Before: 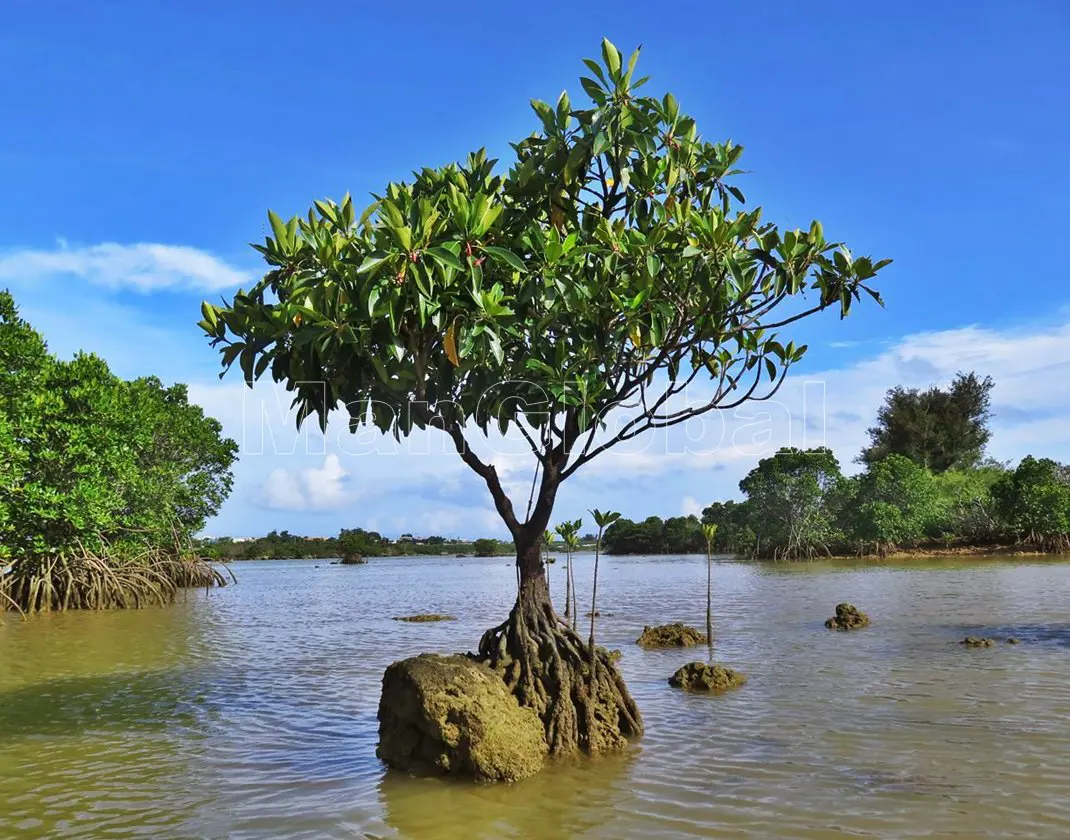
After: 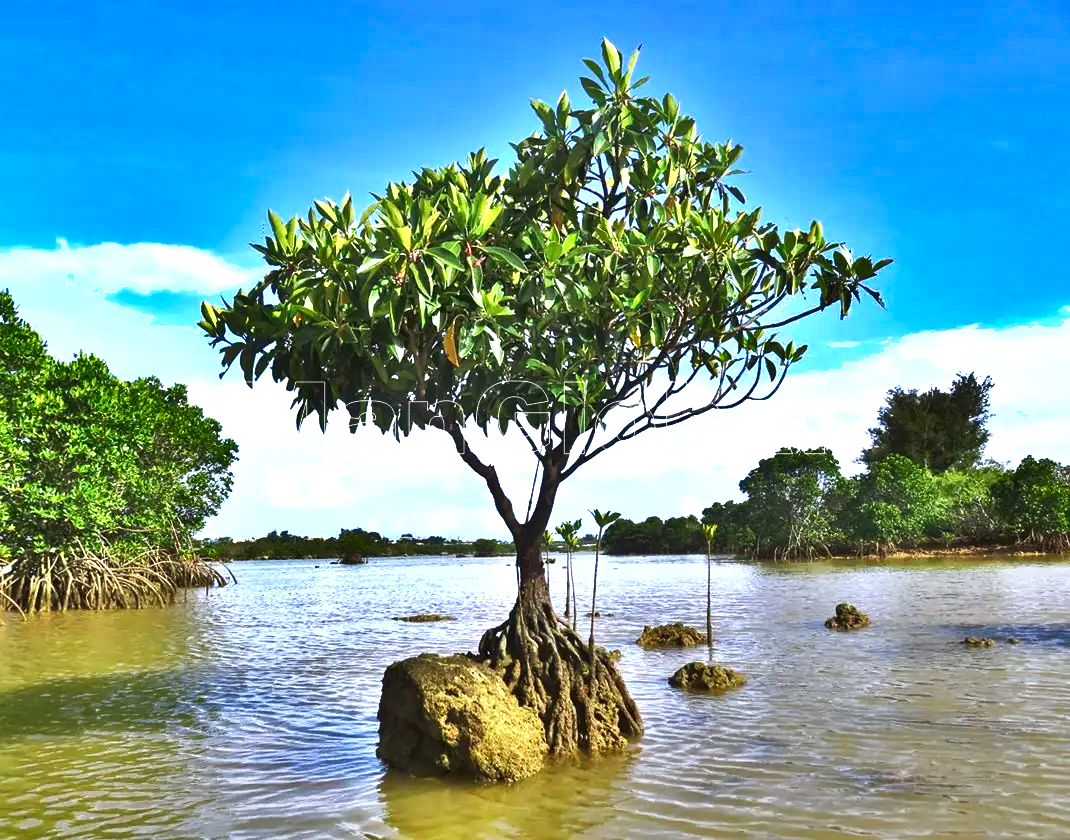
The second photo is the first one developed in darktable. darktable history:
exposure: black level correction 0, exposure 1.2 EV, compensate highlight preservation false
shadows and highlights: radius 108.43, shadows 44.48, highlights -66.26, low approximation 0.01, soften with gaussian
